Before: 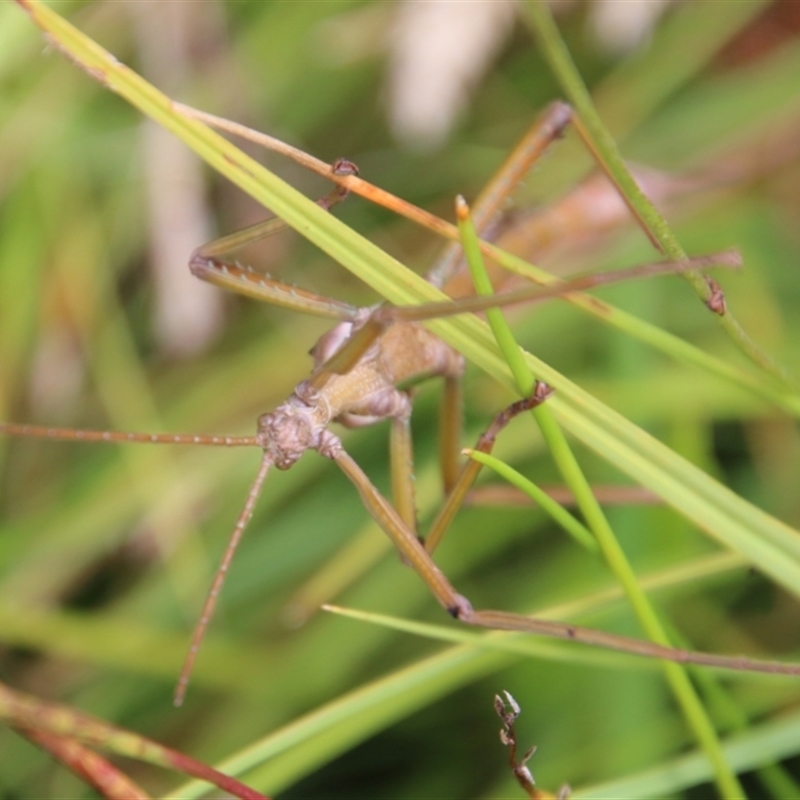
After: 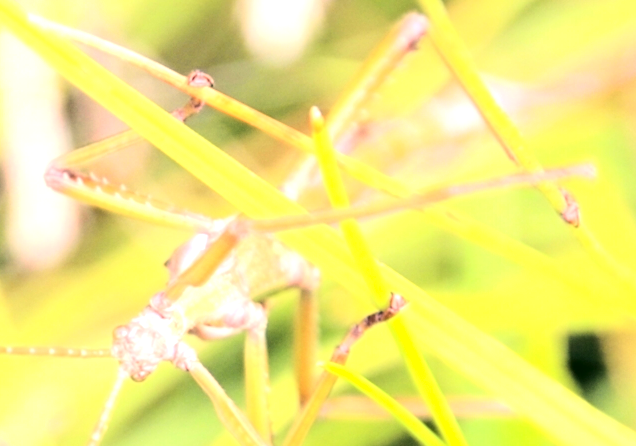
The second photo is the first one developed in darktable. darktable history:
tone curve: curves: ch0 [(0.003, 0) (0.066, 0.017) (0.163, 0.09) (0.264, 0.238) (0.395, 0.421) (0.517, 0.575) (0.633, 0.687) (0.791, 0.814) (1, 1)]; ch1 [(0, 0) (0.149, 0.17) (0.327, 0.339) (0.39, 0.403) (0.456, 0.463) (0.501, 0.502) (0.512, 0.507) (0.53, 0.533) (0.575, 0.592) (0.671, 0.655) (0.729, 0.679) (1, 1)]; ch2 [(0, 0) (0.337, 0.382) (0.464, 0.47) (0.501, 0.502) (0.527, 0.532) (0.563, 0.555) (0.615, 0.61) (0.663, 0.68) (1, 1)], color space Lab, independent channels
exposure: exposure 1.001 EV, compensate highlight preservation false
tone equalizer: -8 EV -0.78 EV, -7 EV -0.674 EV, -6 EV -0.606 EV, -5 EV -0.417 EV, -3 EV 0.39 EV, -2 EV 0.6 EV, -1 EV 0.697 EV, +0 EV 0.747 EV, edges refinement/feathering 500, mask exposure compensation -1.57 EV, preserve details guided filter
contrast brightness saturation: contrast 0.278
crop: left 18.237%, top 11.087%, right 2.252%, bottom 33.081%
color correction: highlights a* 5.37, highlights b* 5.28, shadows a* -4.56, shadows b* -5.25
